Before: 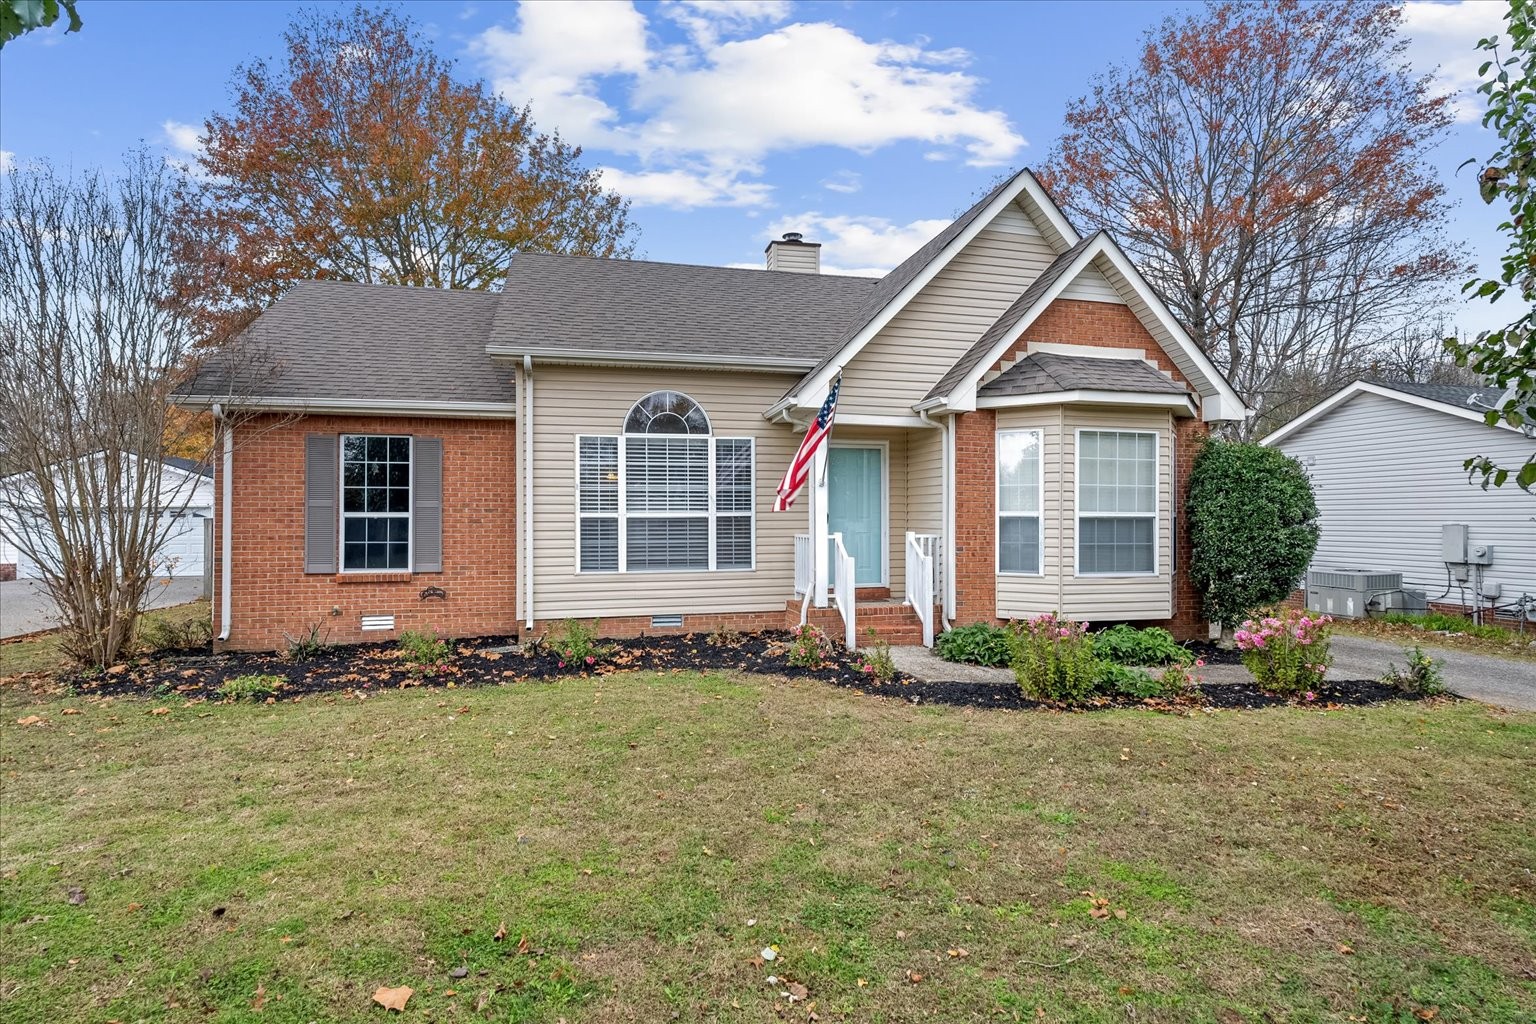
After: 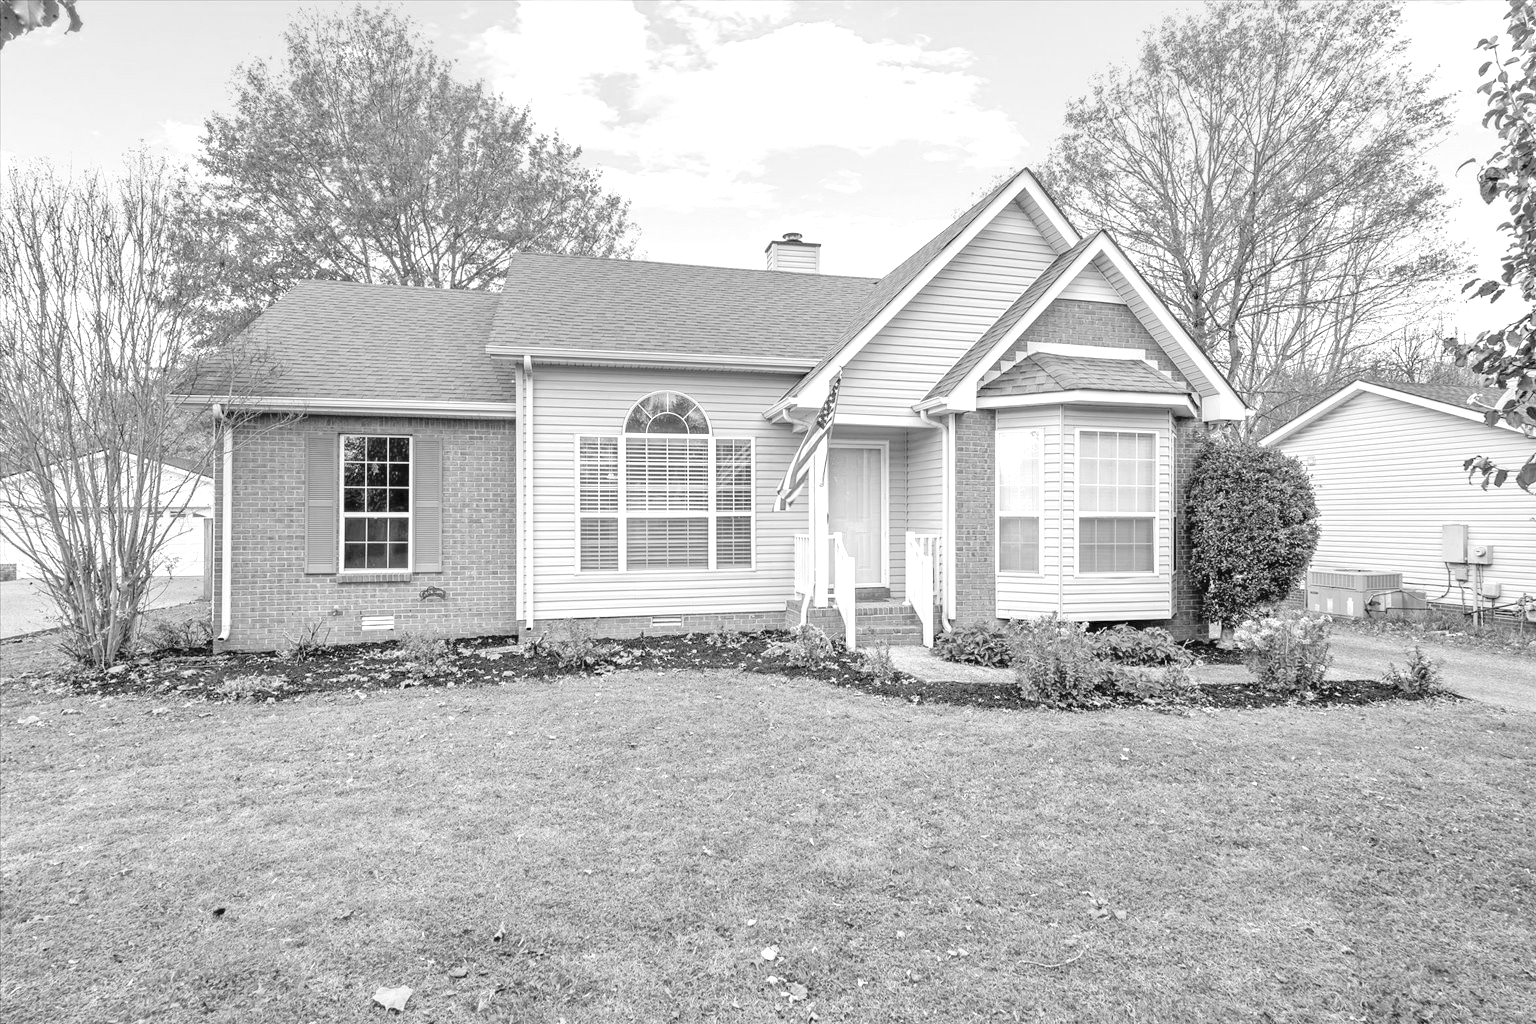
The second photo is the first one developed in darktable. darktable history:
exposure: exposure 0.74 EV, compensate highlight preservation false
color calibration: output gray [0.31, 0.36, 0.33, 0], gray › normalize channels true, illuminant same as pipeline (D50), adaptation XYZ, x 0.346, y 0.359, gamut compression 0
contrast brightness saturation: brightness 0.28
